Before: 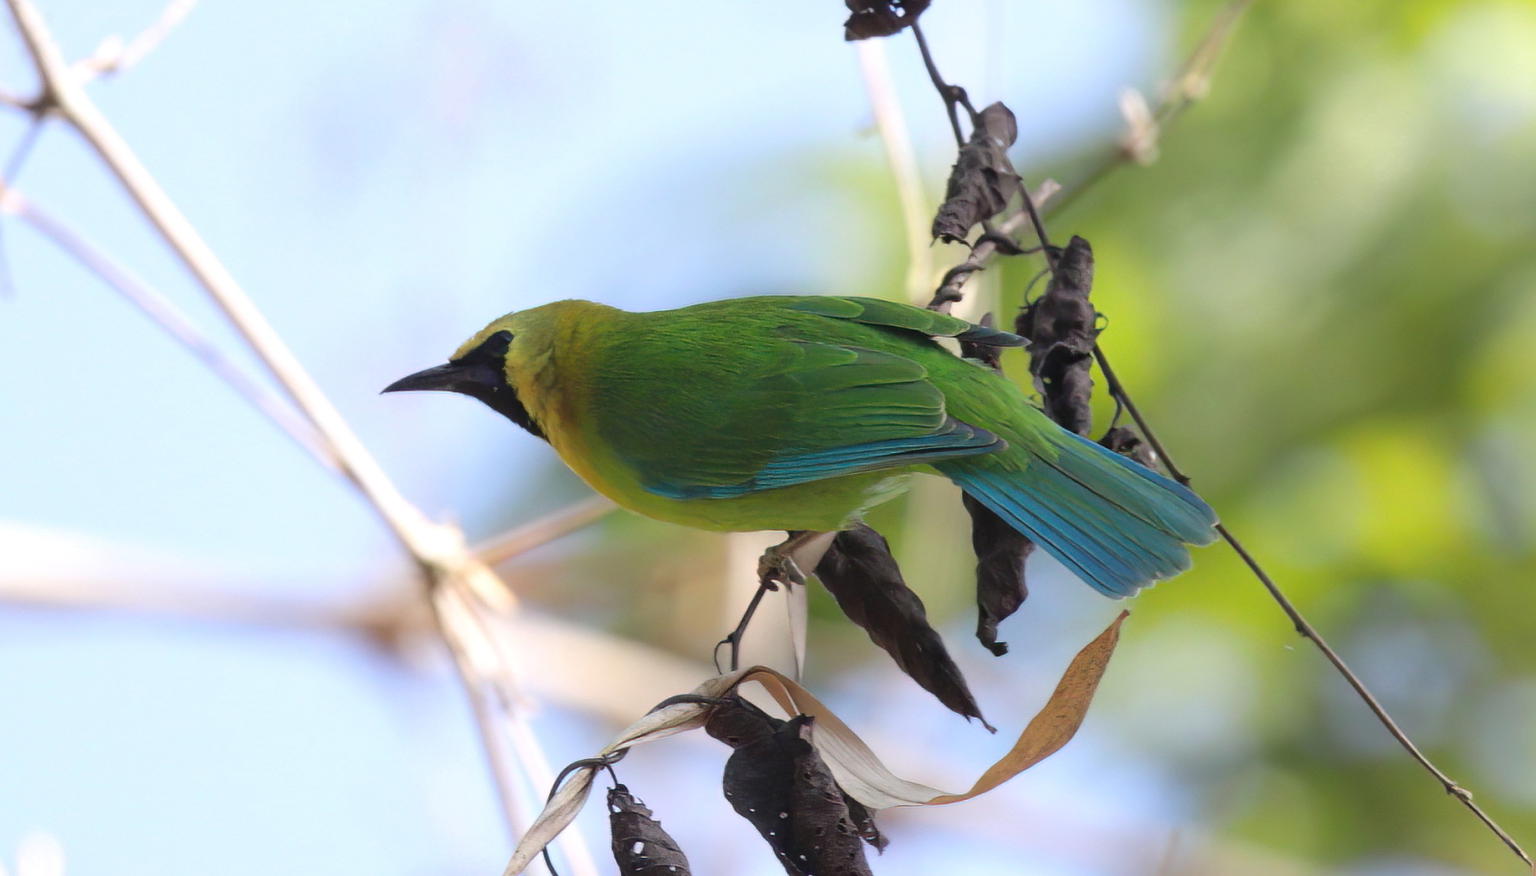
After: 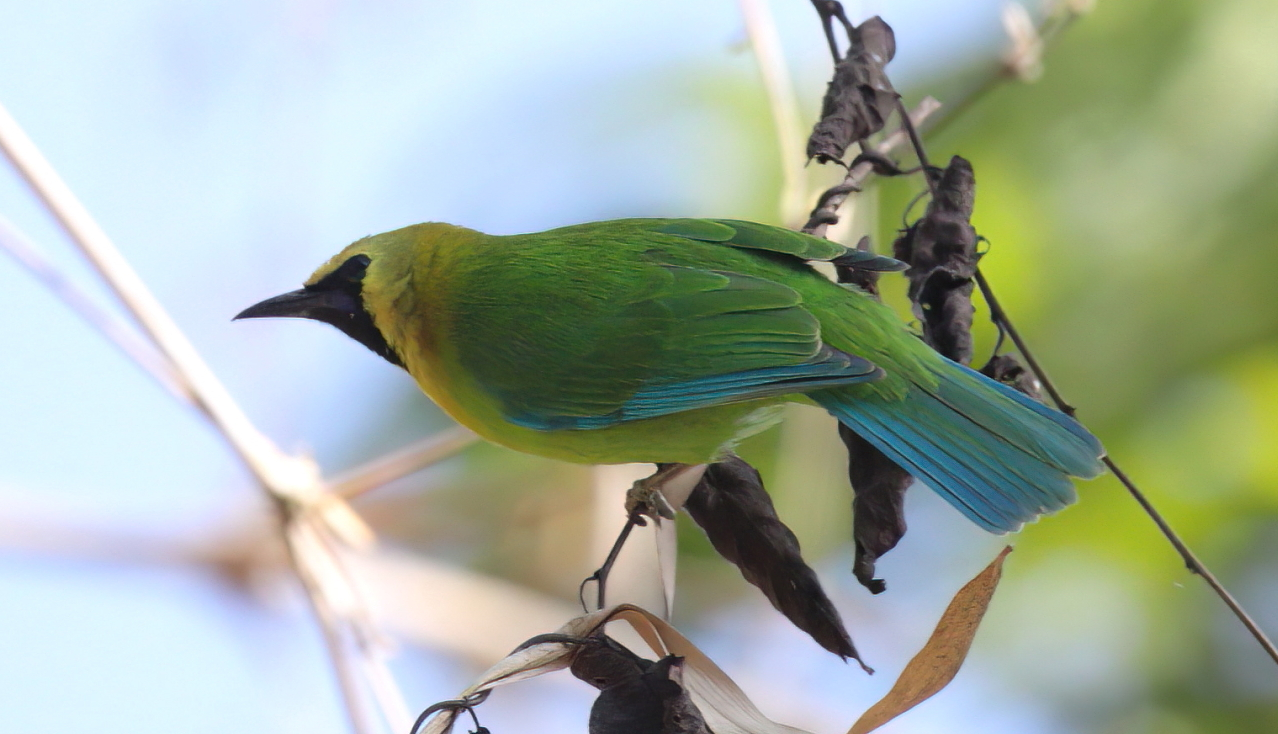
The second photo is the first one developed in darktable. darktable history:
crop and rotate: left 10.29%, top 9.907%, right 9.834%, bottom 9.692%
